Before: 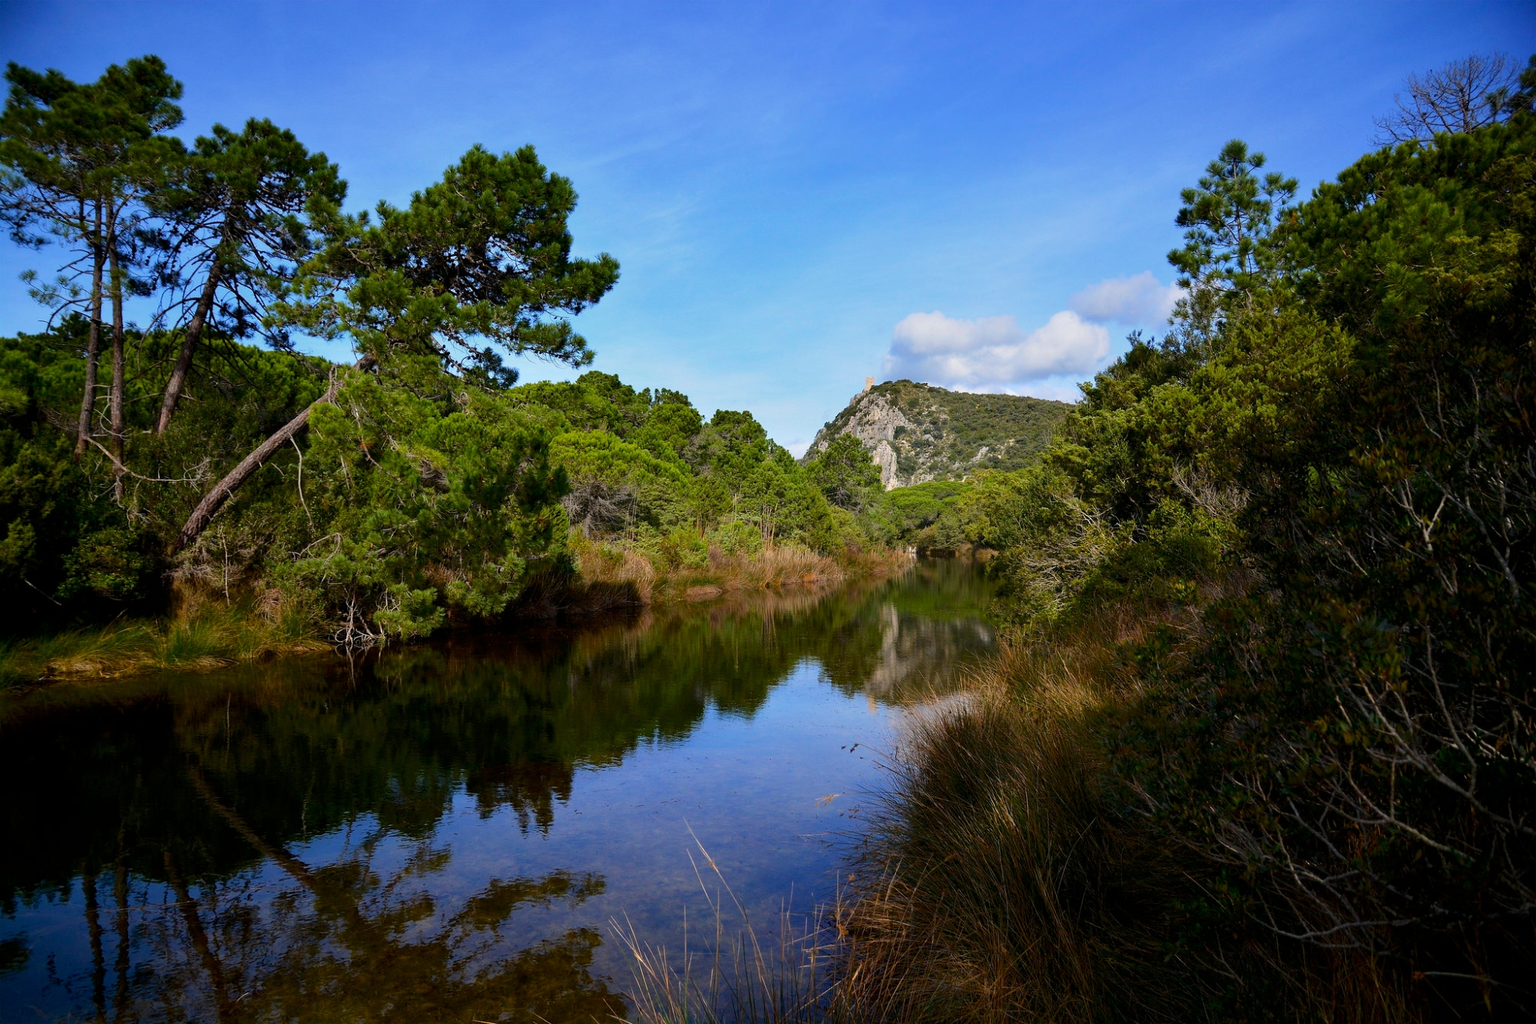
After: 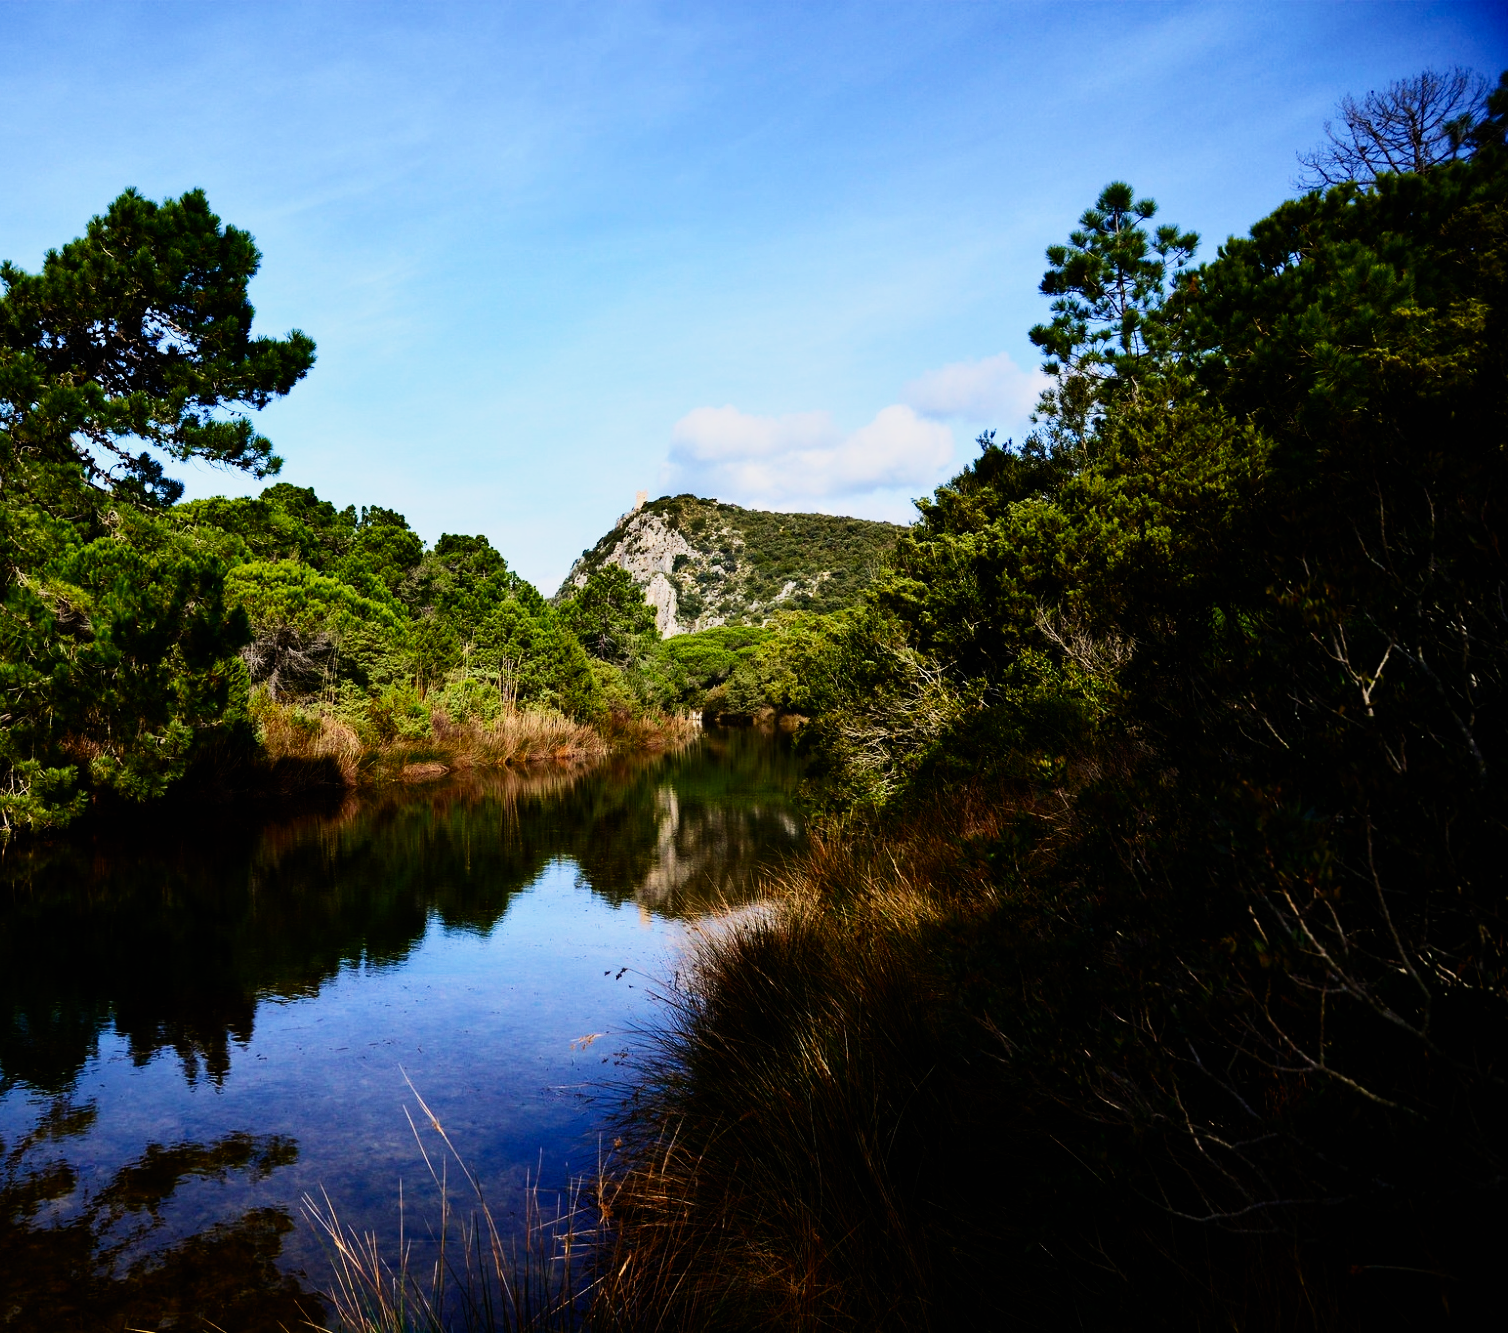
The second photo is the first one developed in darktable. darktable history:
contrast brightness saturation: contrast 0.24, brightness 0.09
crop and rotate: left 24.6%
velvia: on, module defaults
sigmoid: contrast 1.81, skew -0.21, preserve hue 0%, red attenuation 0.1, red rotation 0.035, green attenuation 0.1, green rotation -0.017, blue attenuation 0.15, blue rotation -0.052, base primaries Rec2020
